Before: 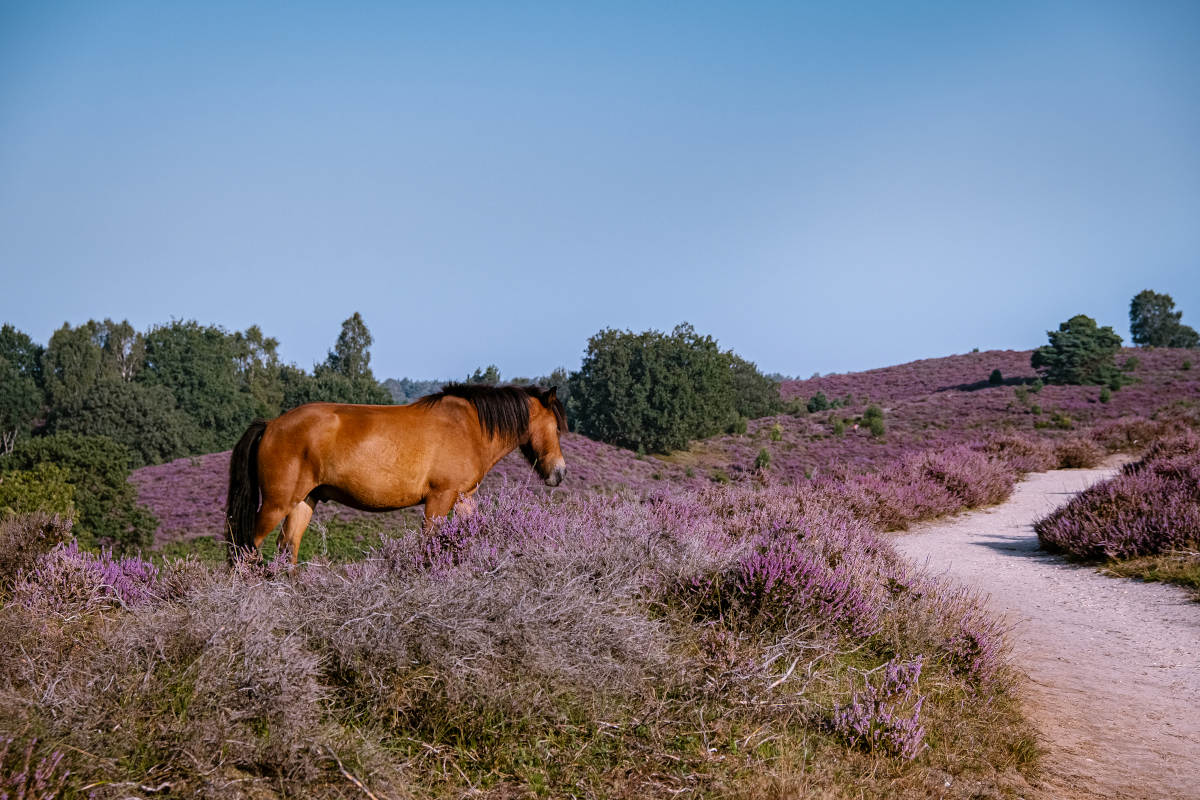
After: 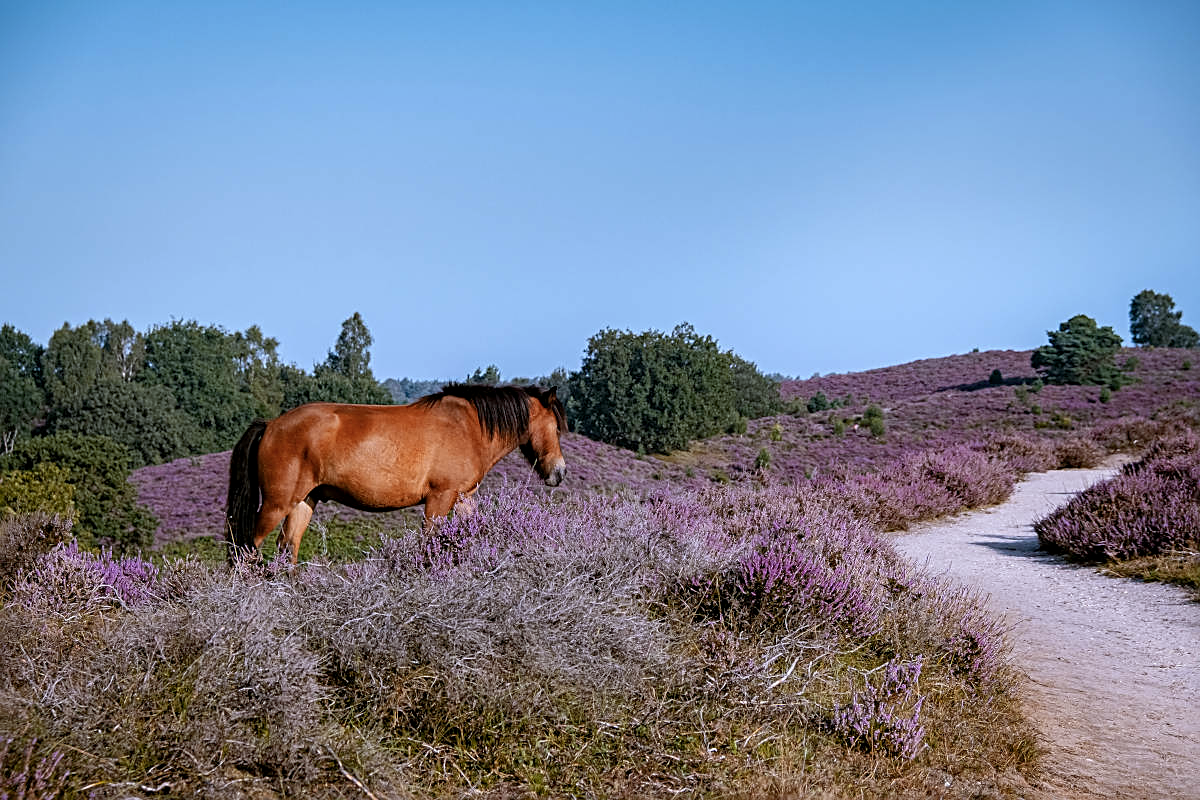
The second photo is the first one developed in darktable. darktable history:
exposure: black level correction 0.002, exposure 0.15 EV, compensate highlight preservation false
white balance: red 0.925, blue 1.046
sharpen: on, module defaults
color zones: curves: ch1 [(0, 0.469) (0.072, 0.457) (0.243, 0.494) (0.429, 0.5) (0.571, 0.5) (0.714, 0.5) (0.857, 0.5) (1, 0.469)]; ch2 [(0, 0.499) (0.143, 0.467) (0.242, 0.436) (0.429, 0.493) (0.571, 0.5) (0.714, 0.5) (0.857, 0.5) (1, 0.499)]
